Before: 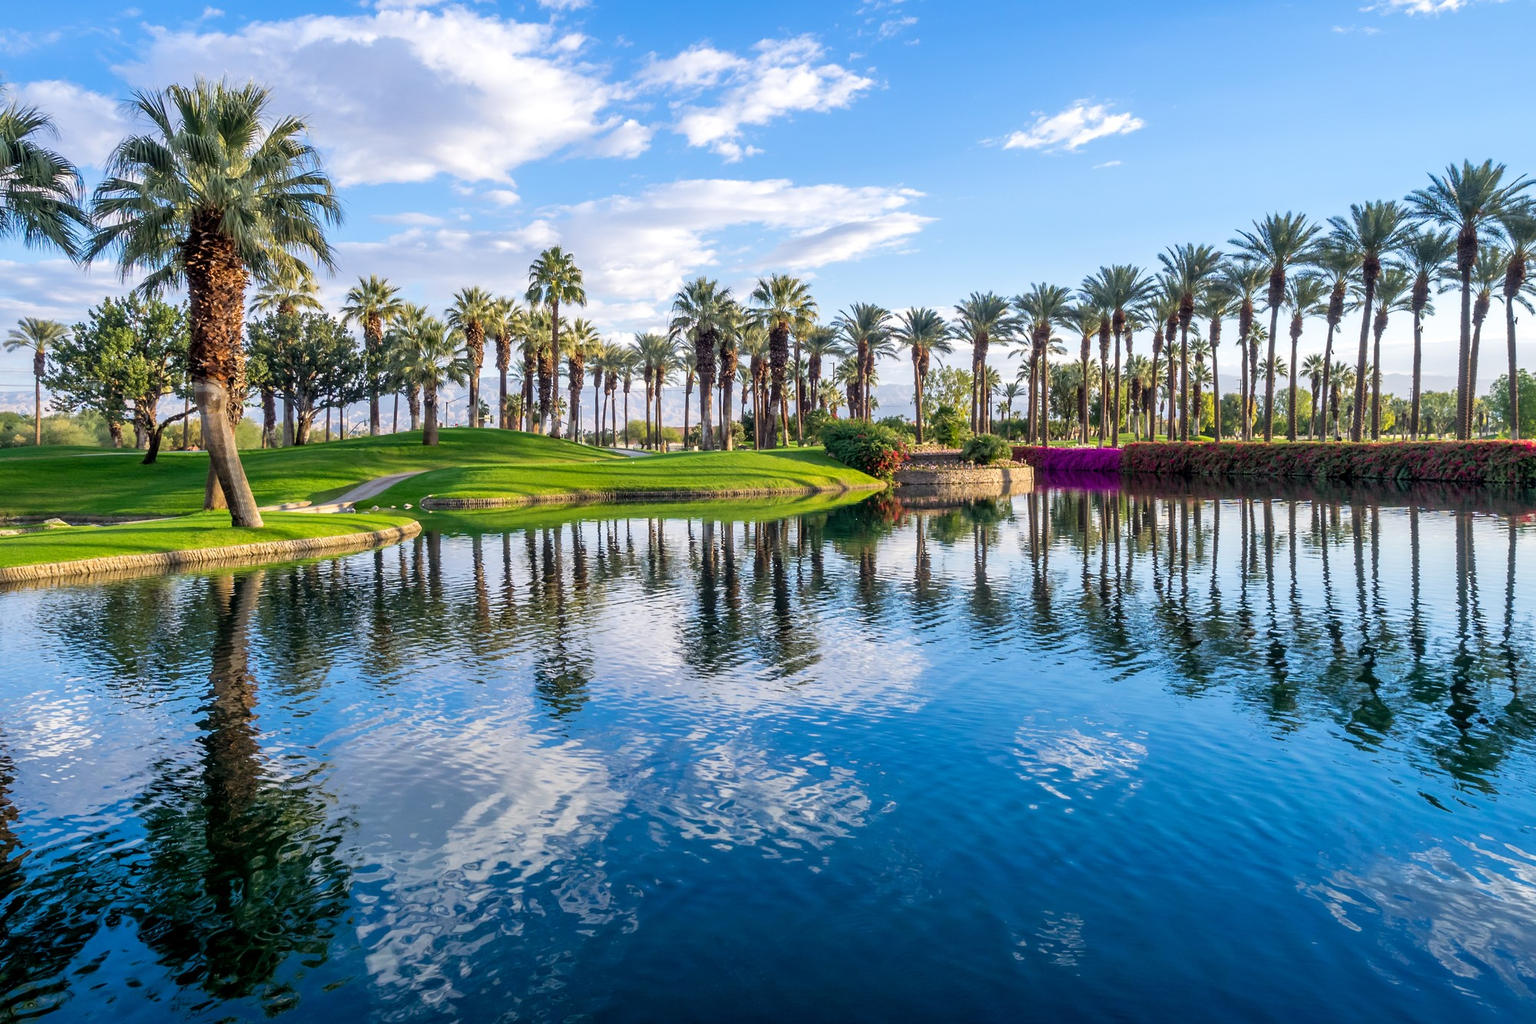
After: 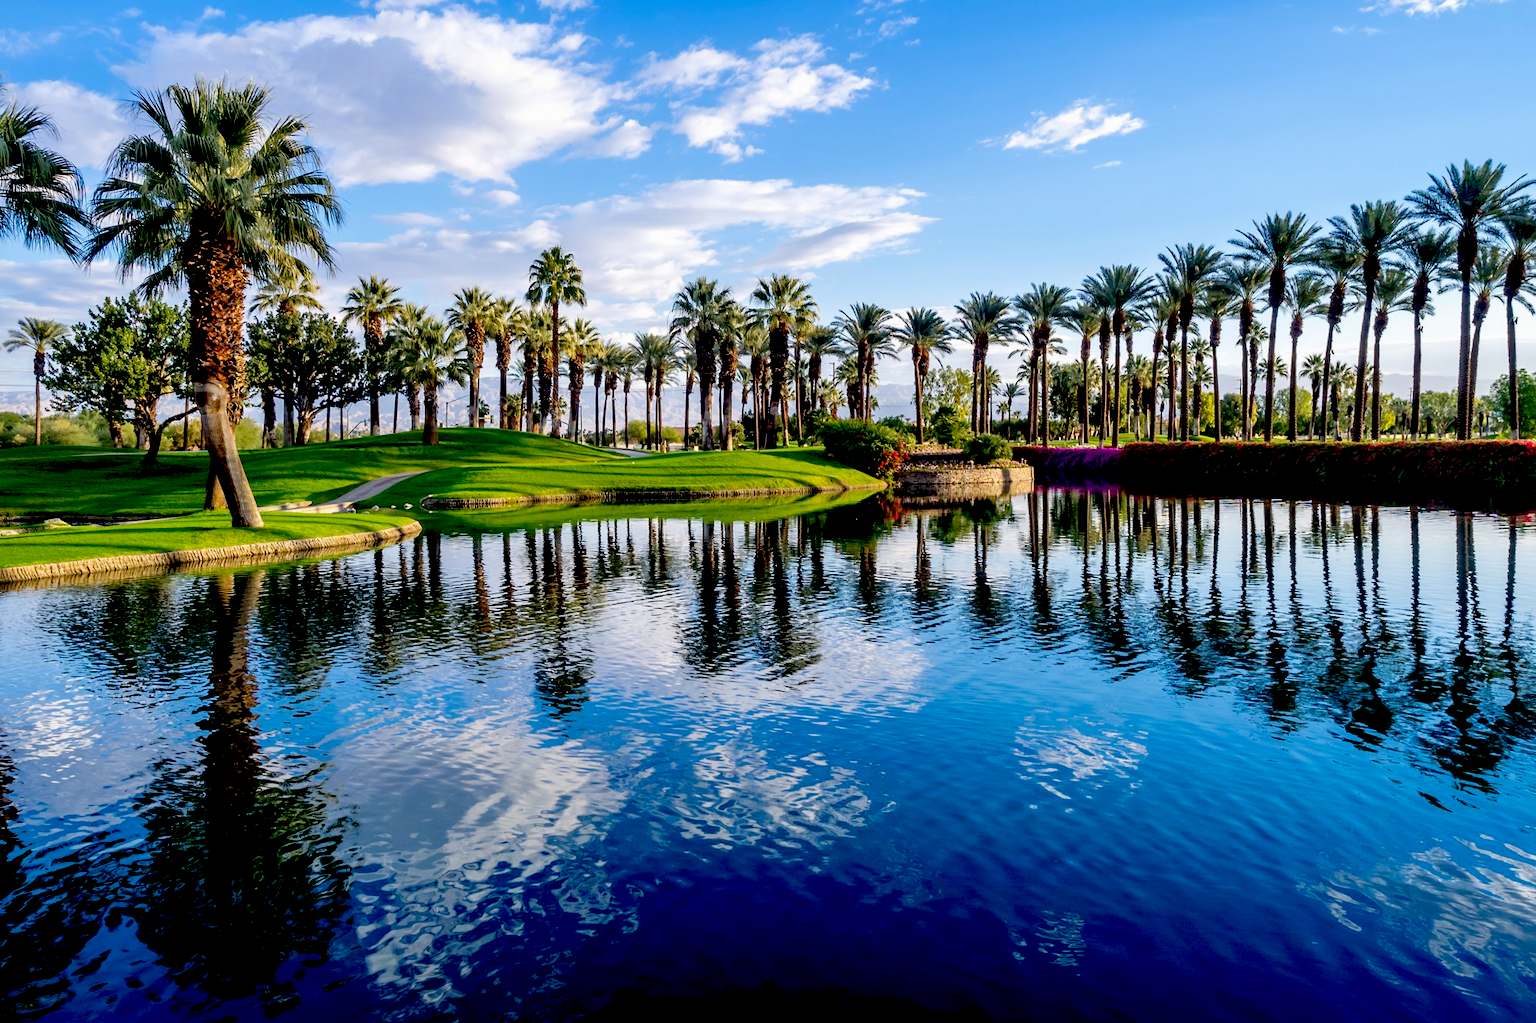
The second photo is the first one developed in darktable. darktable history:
tone equalizer: on, module defaults
exposure: black level correction 0.056, exposure -0.039 EV, compensate highlight preservation false
